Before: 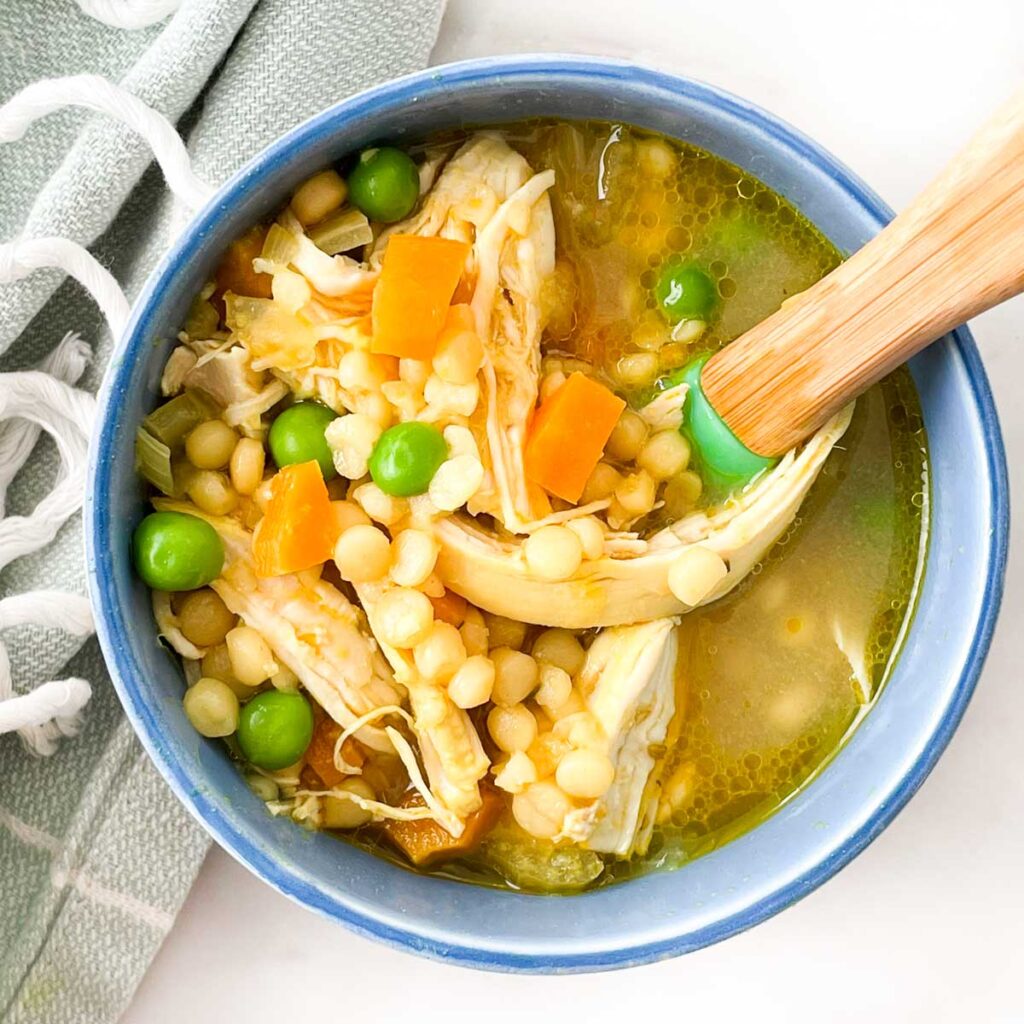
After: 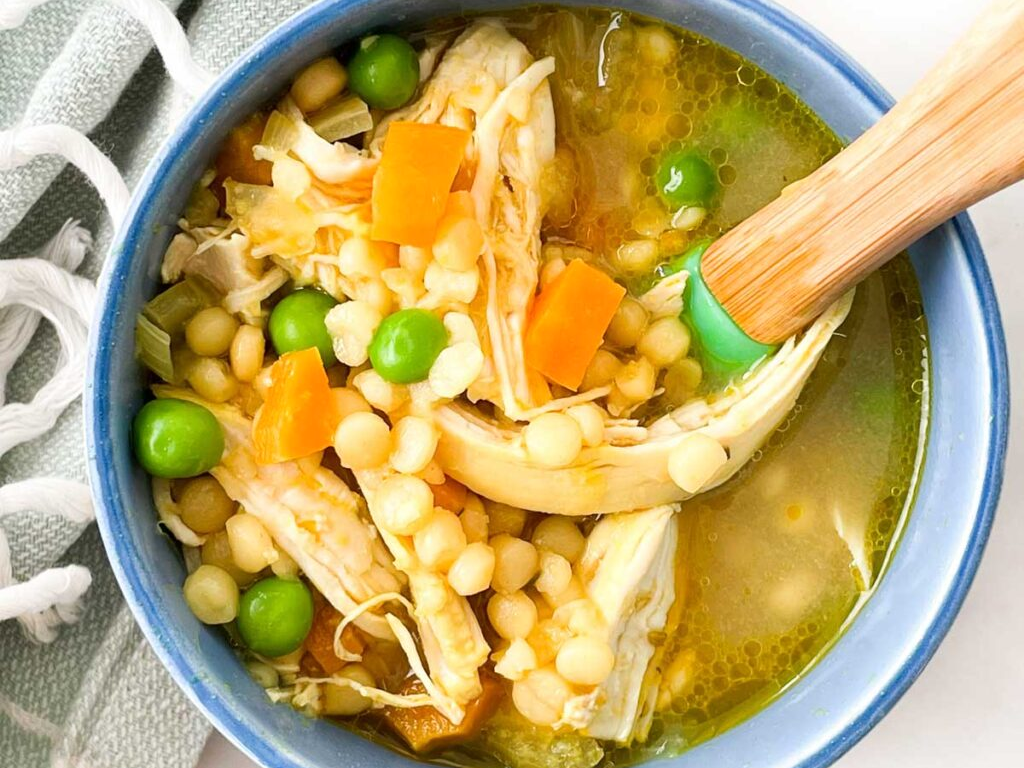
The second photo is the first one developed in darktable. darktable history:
tone equalizer: on, module defaults
crop: top 11.038%, bottom 13.962%
